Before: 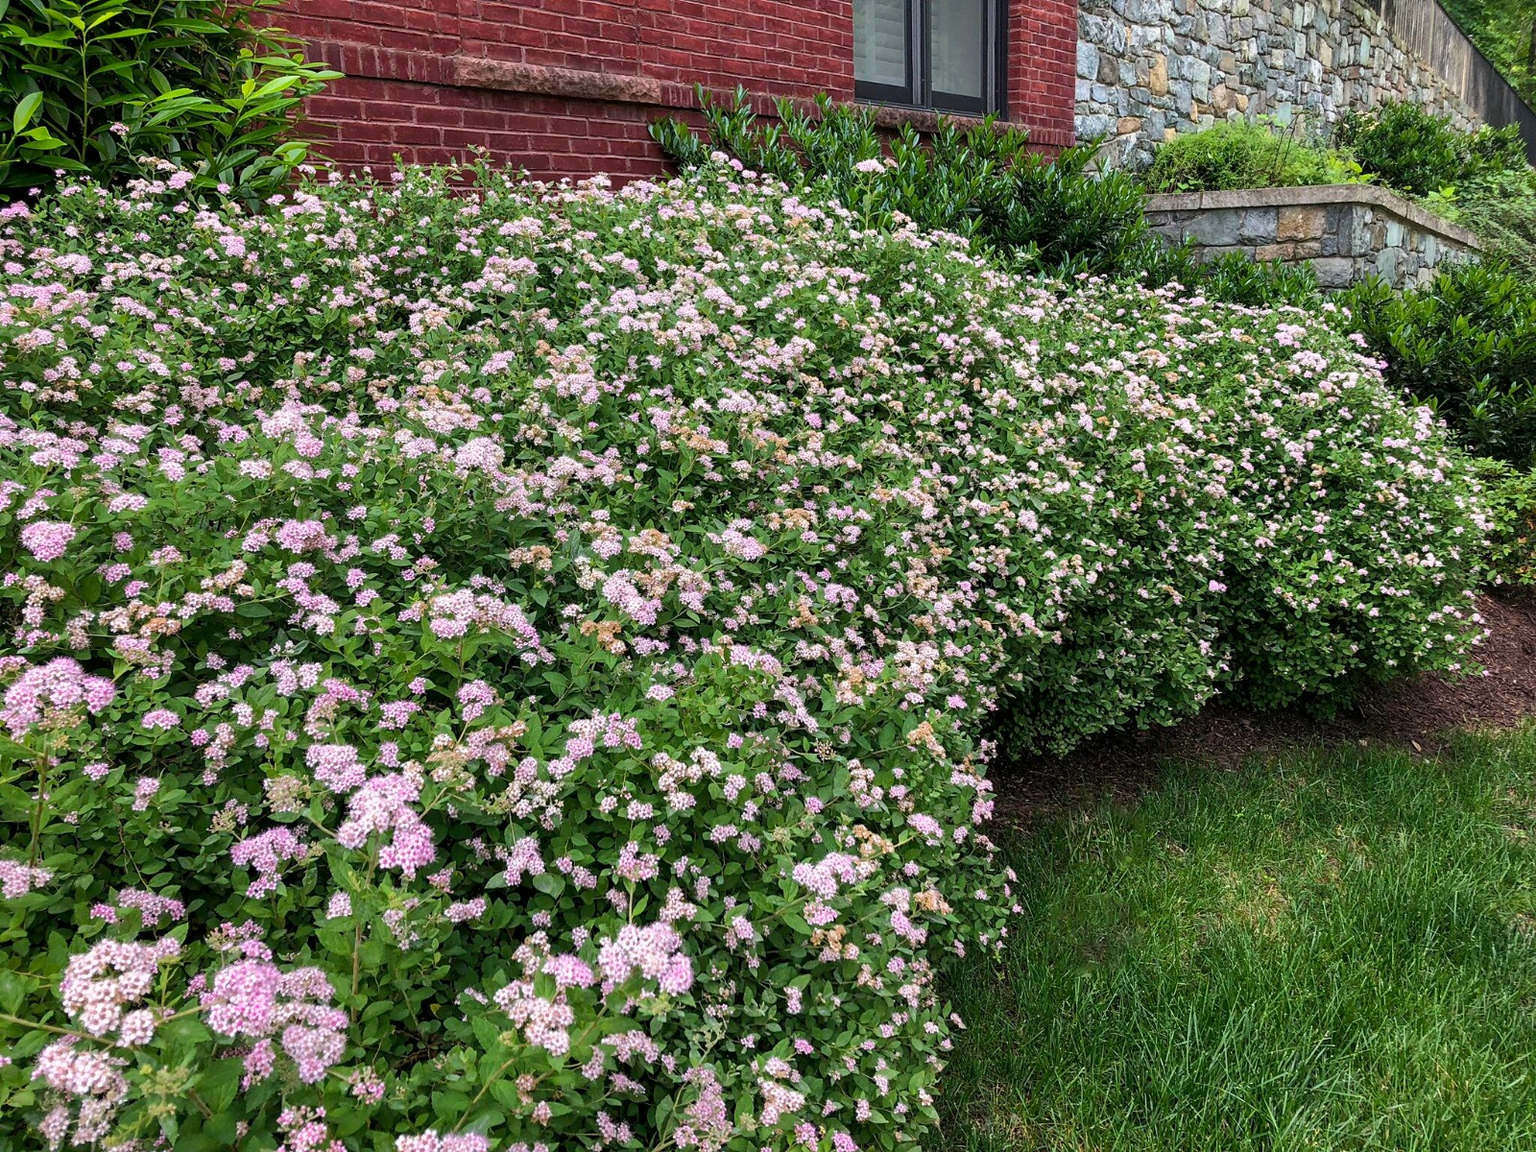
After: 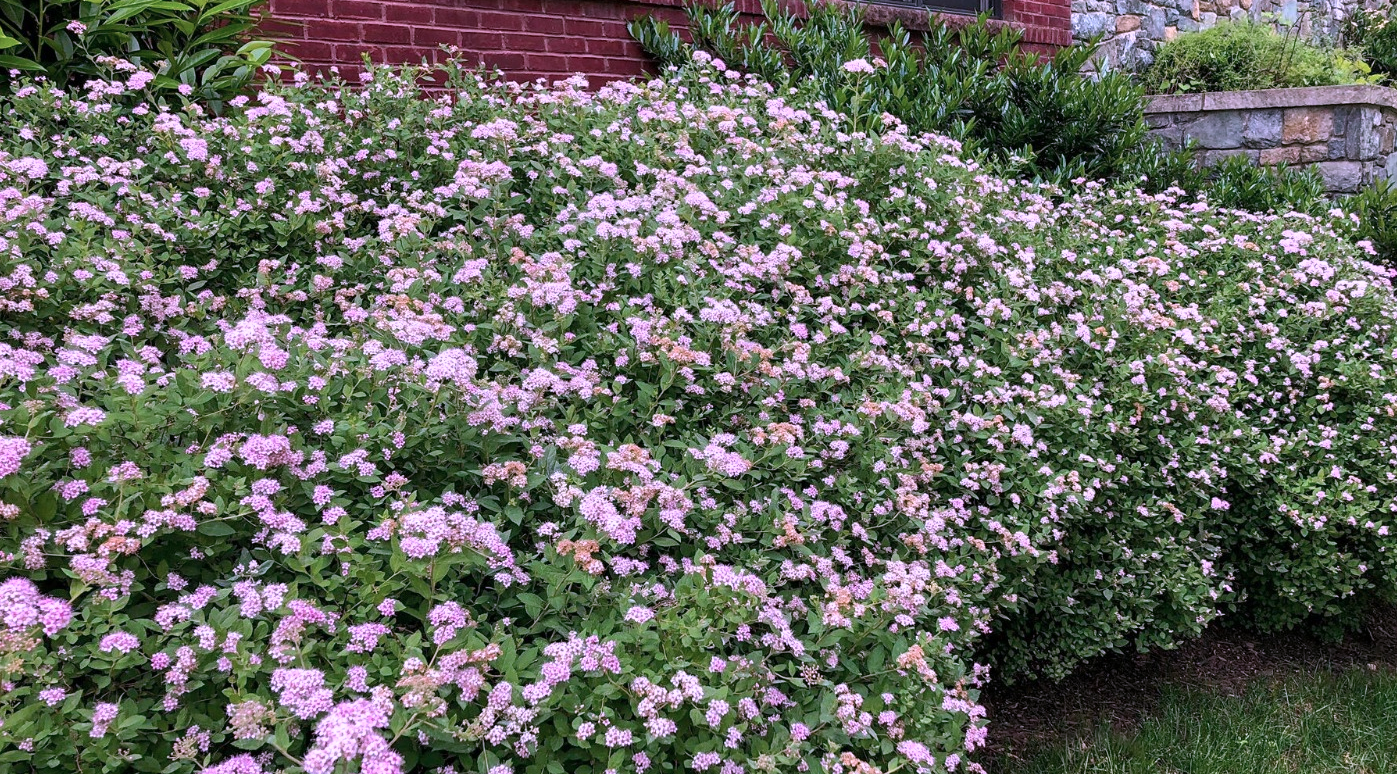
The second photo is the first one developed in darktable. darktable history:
crop: left 3.015%, top 8.969%, right 9.647%, bottom 26.457%
color correction: highlights a* 15.03, highlights b* -25.07
